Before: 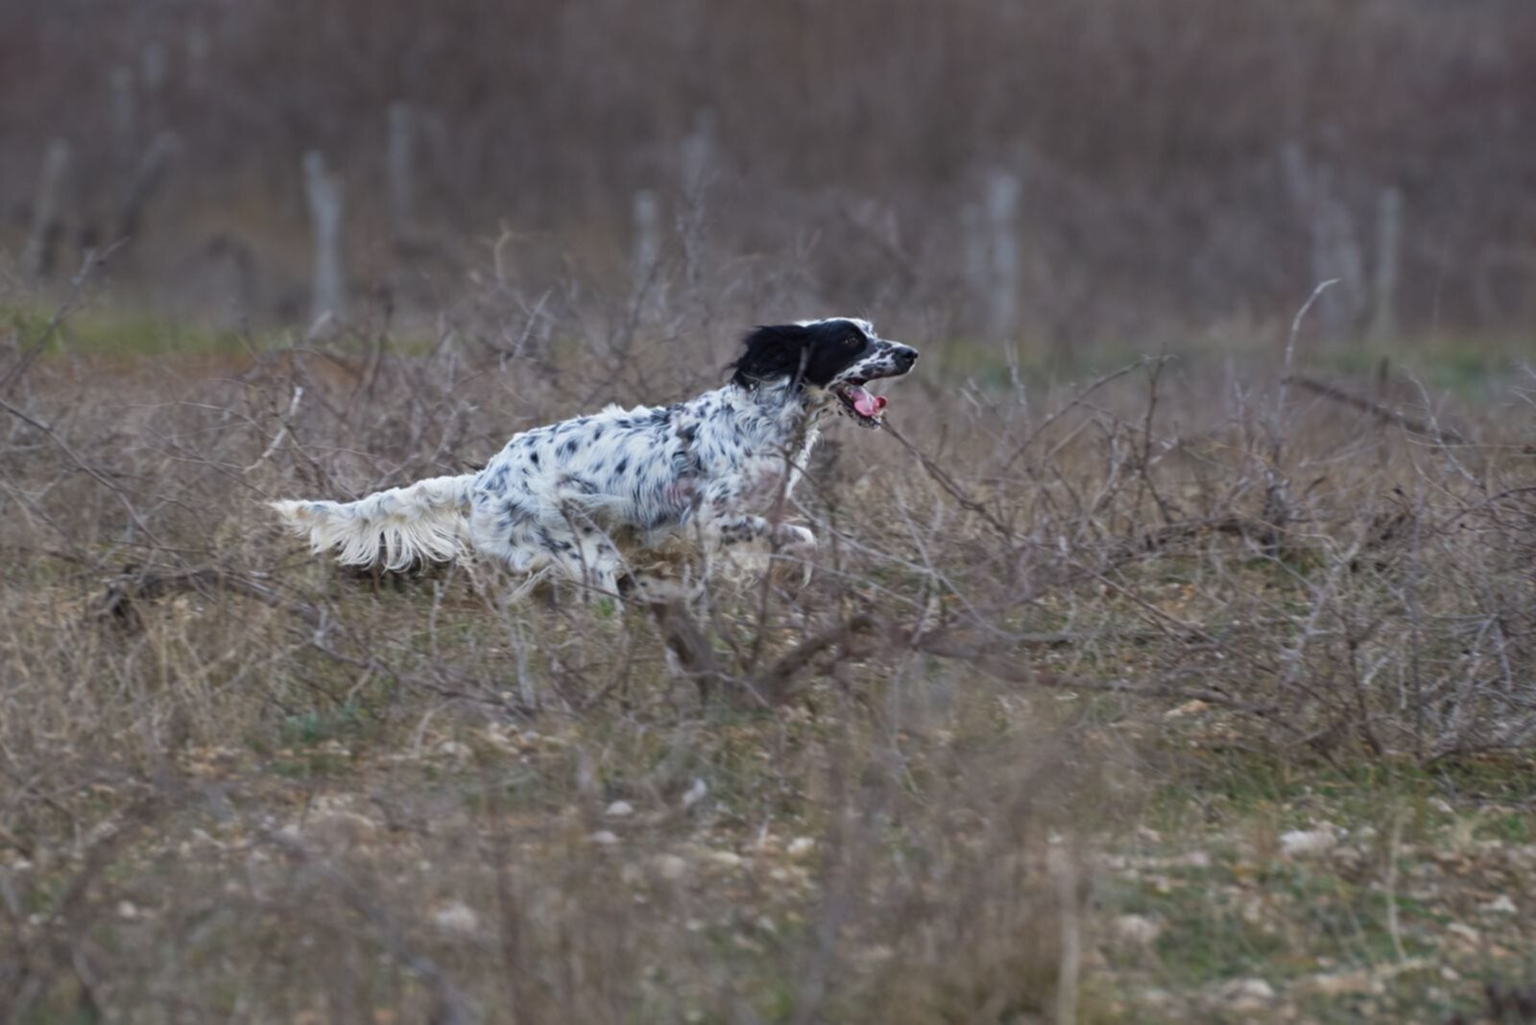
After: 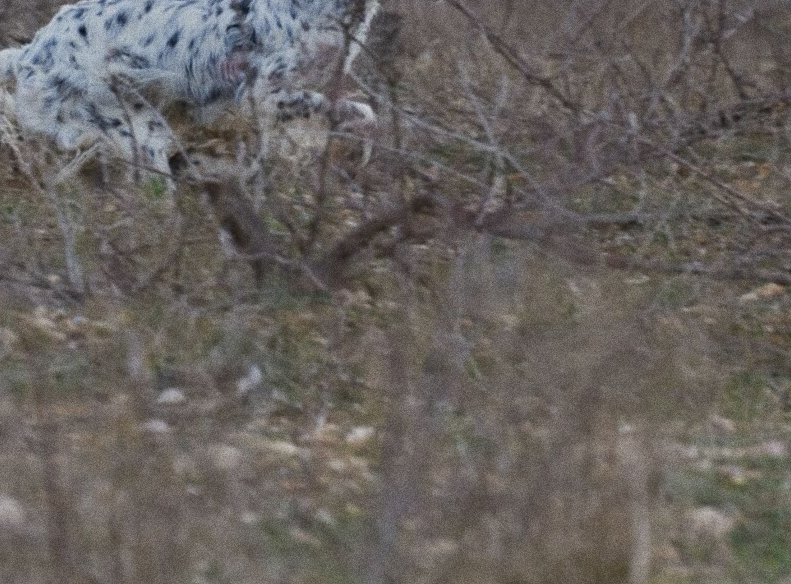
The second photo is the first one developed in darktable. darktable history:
crop: left 29.672%, top 41.786%, right 20.851%, bottom 3.487%
grain: coarseness 11.82 ISO, strength 36.67%, mid-tones bias 74.17%
graduated density: on, module defaults
